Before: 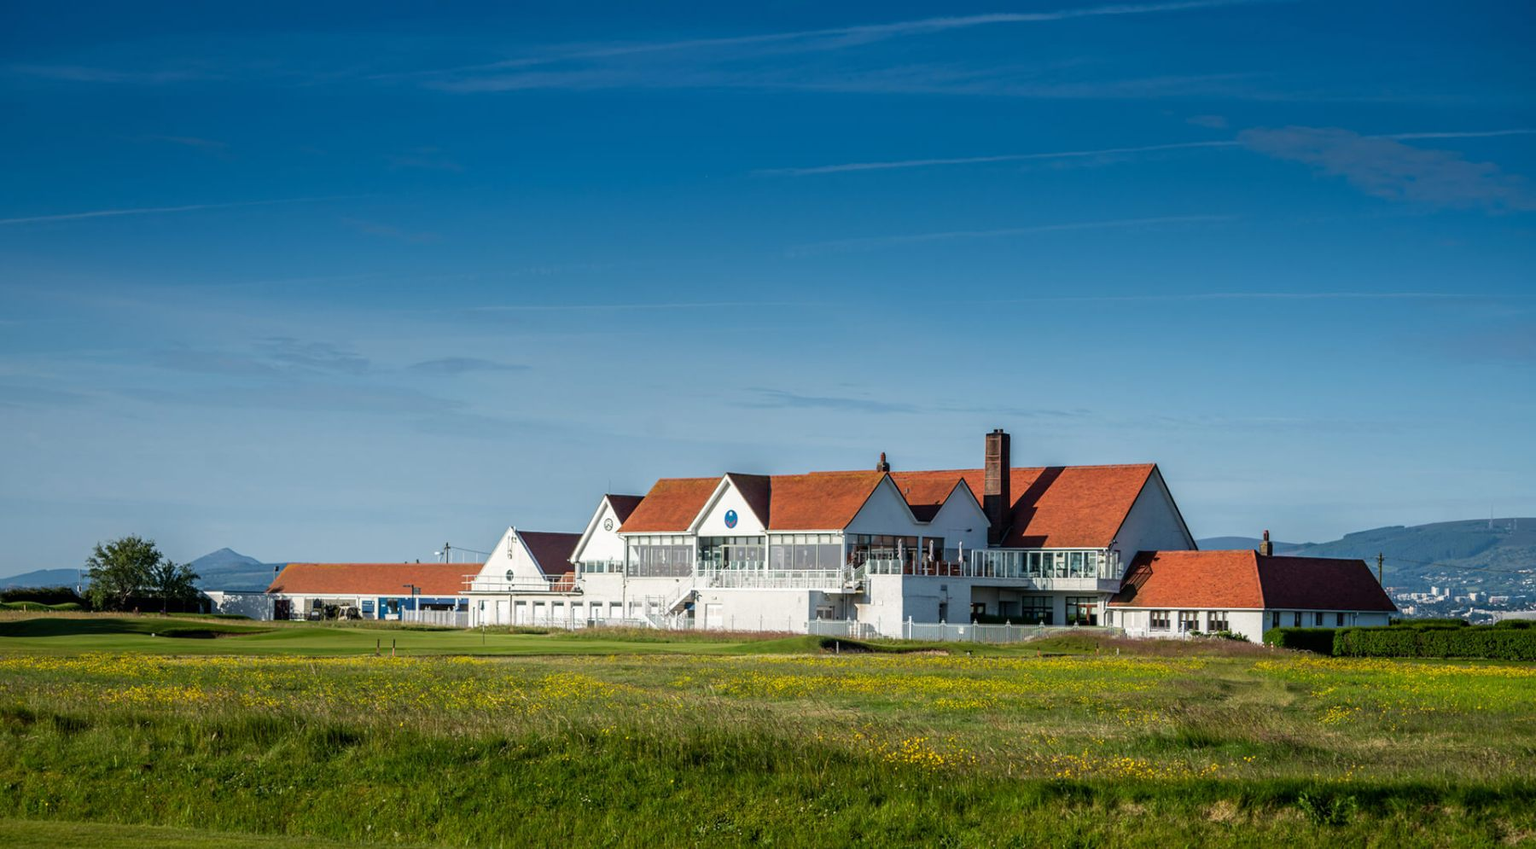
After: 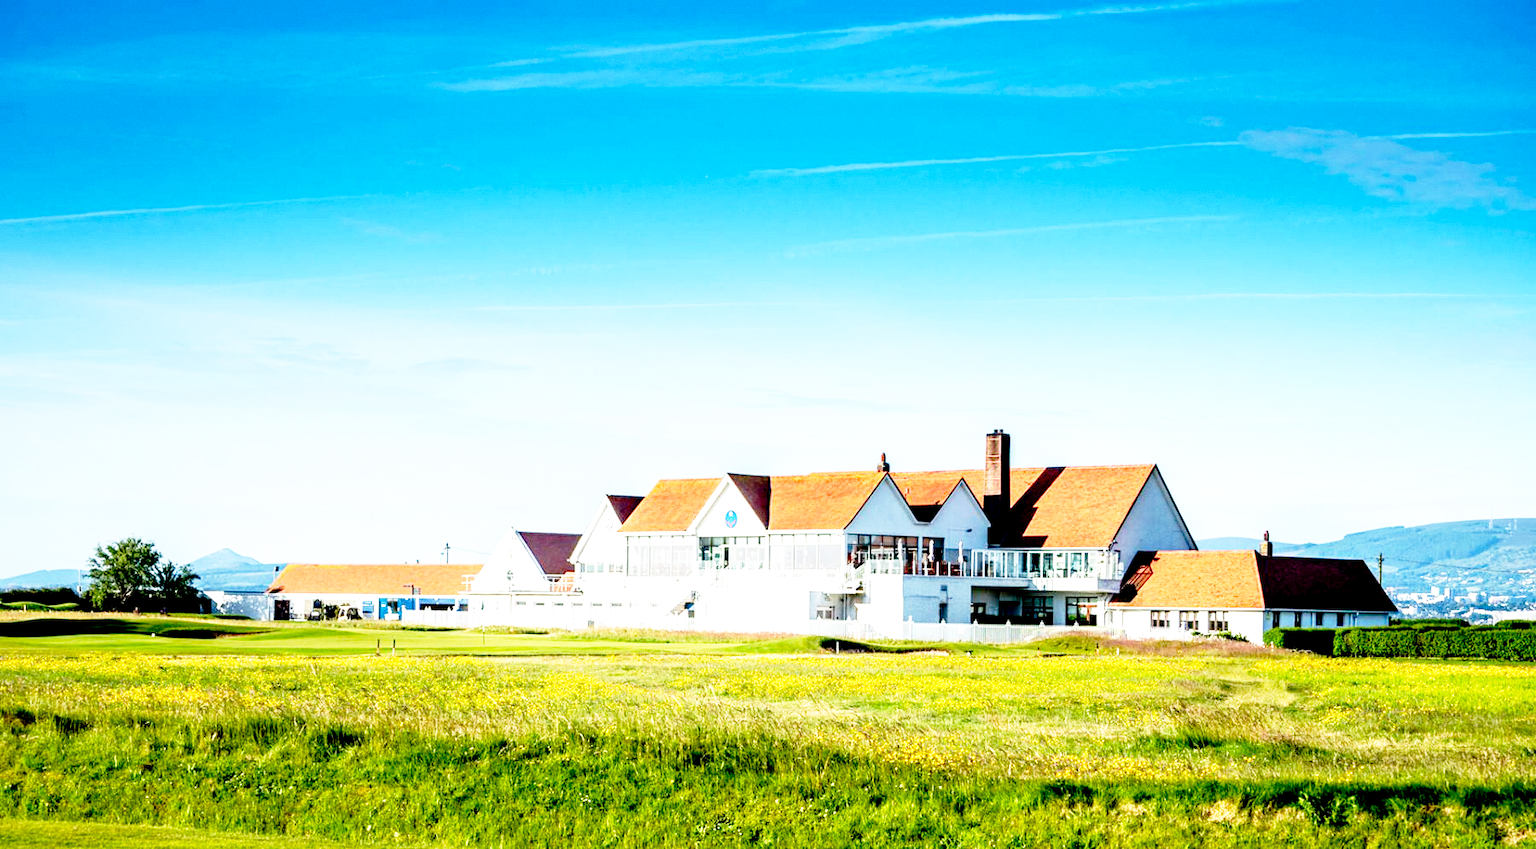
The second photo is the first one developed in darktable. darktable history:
base curve: curves: ch0 [(0, 0) (0.012, 0.01) (0.073, 0.168) (0.31, 0.711) (0.645, 0.957) (1, 1)], preserve colors none
grain: coarseness 0.09 ISO, strength 10%
exposure: black level correction 0.011, exposure 1.088 EV, compensate exposure bias true, compensate highlight preservation false
